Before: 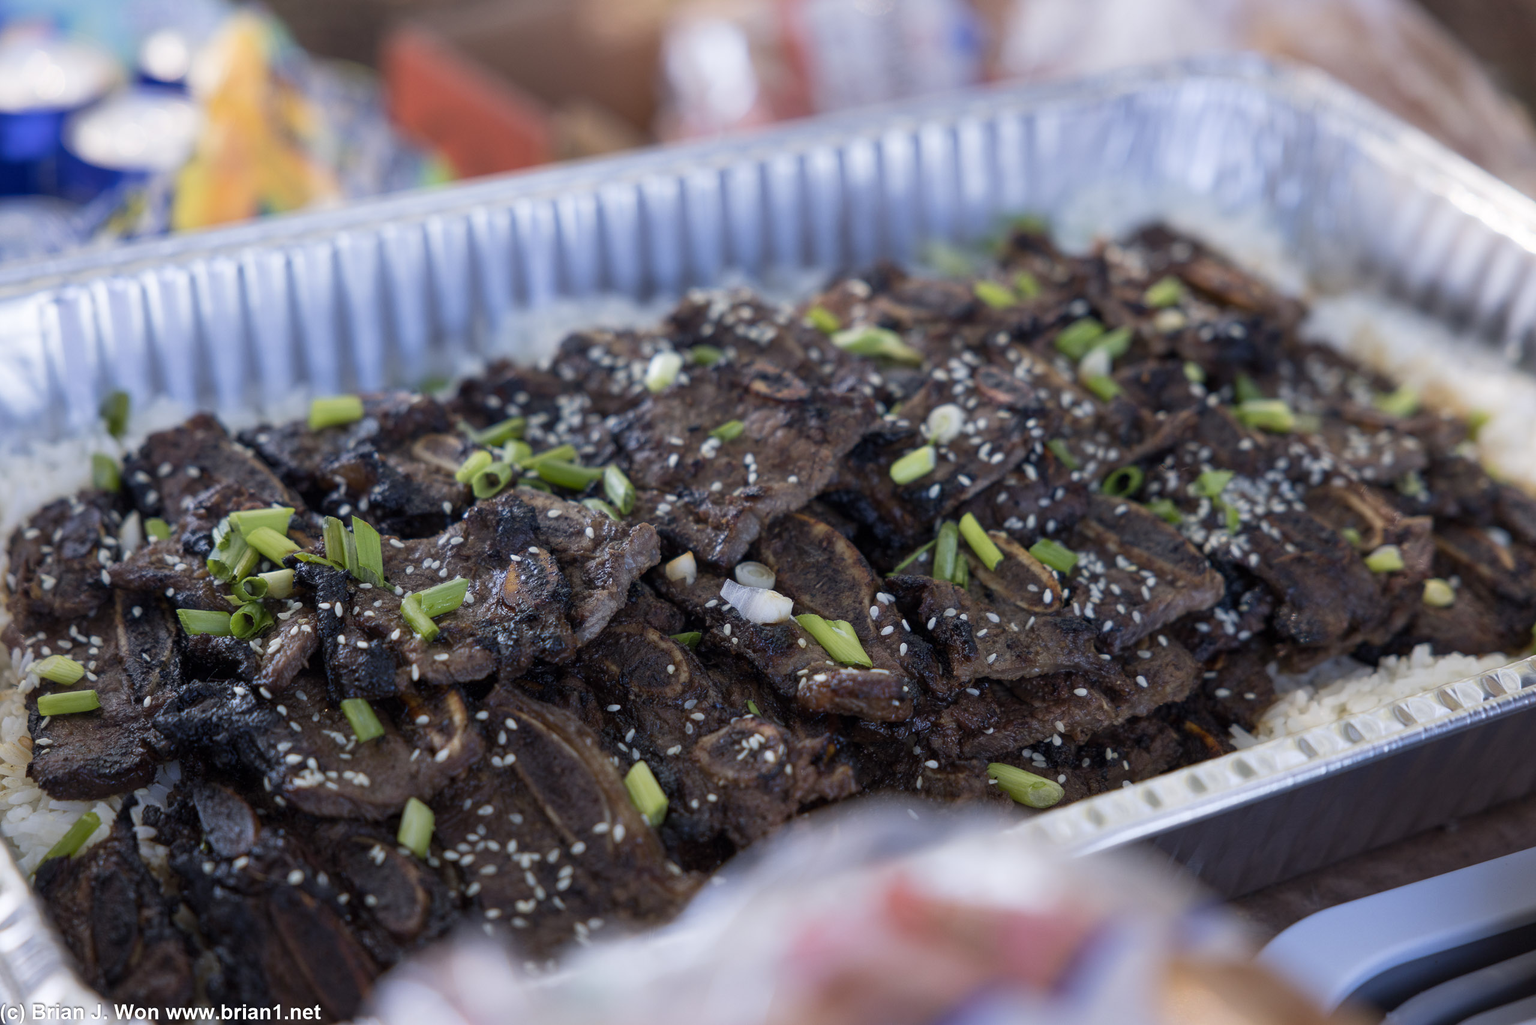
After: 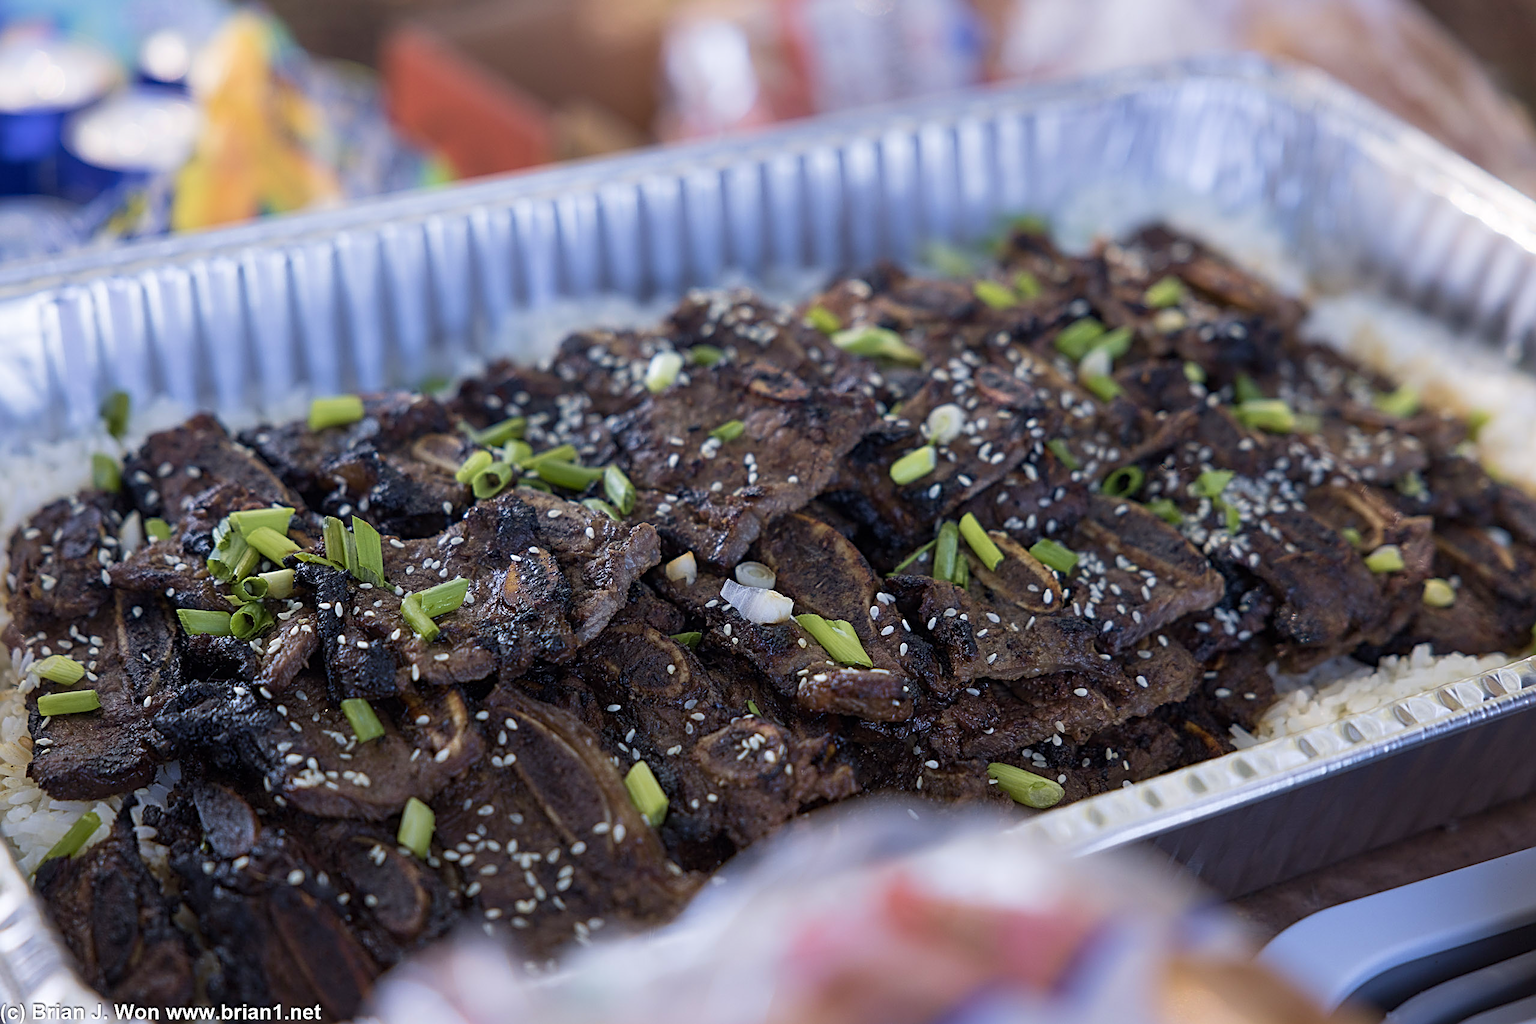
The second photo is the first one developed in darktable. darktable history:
velvia: on, module defaults
sharpen: radius 3.054, amount 0.762
